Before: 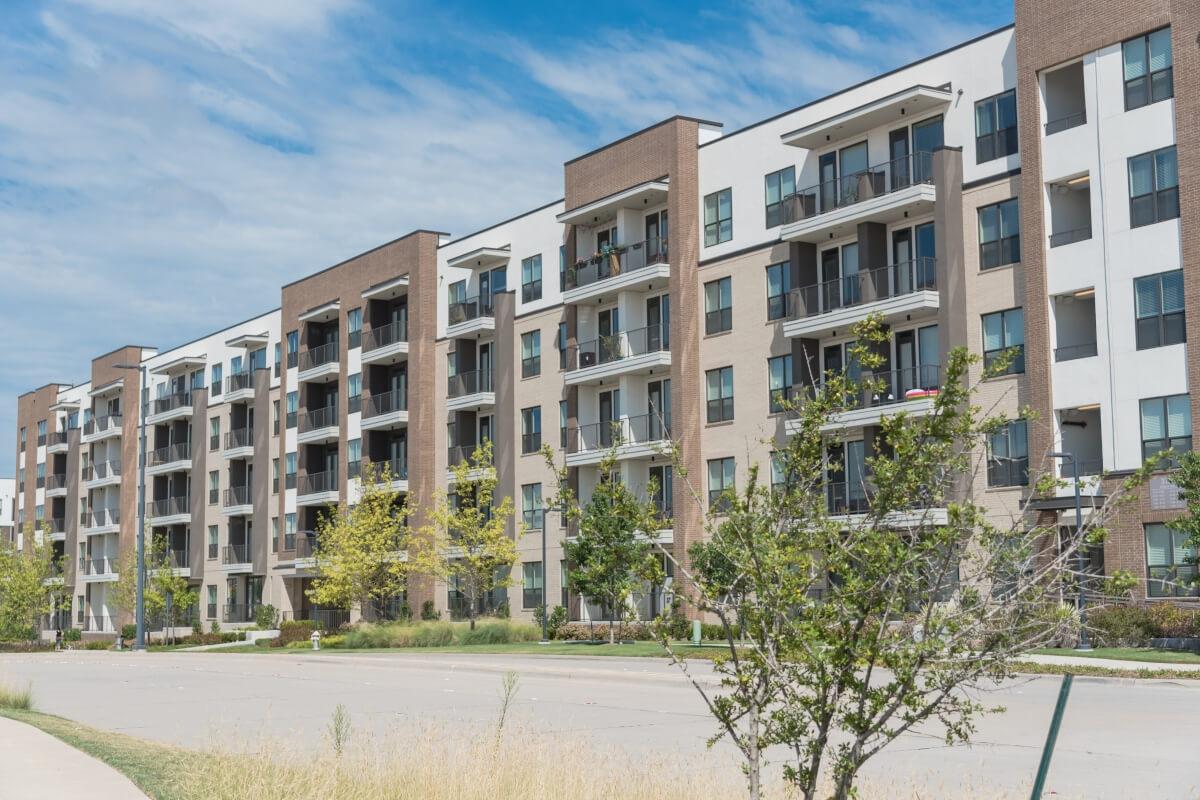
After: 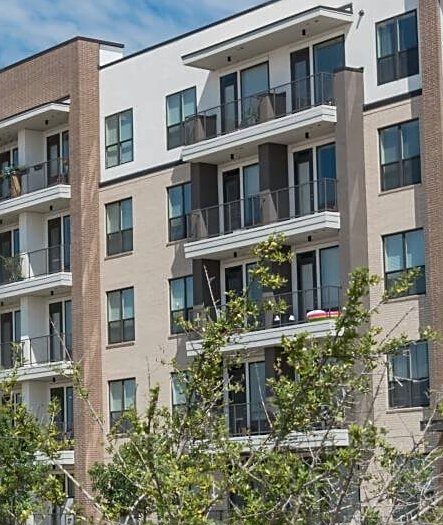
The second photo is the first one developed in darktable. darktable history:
crop and rotate: left 49.936%, top 10.094%, right 13.136%, bottom 24.256%
sharpen: on, module defaults
contrast brightness saturation: contrast 0.03, brightness -0.04
